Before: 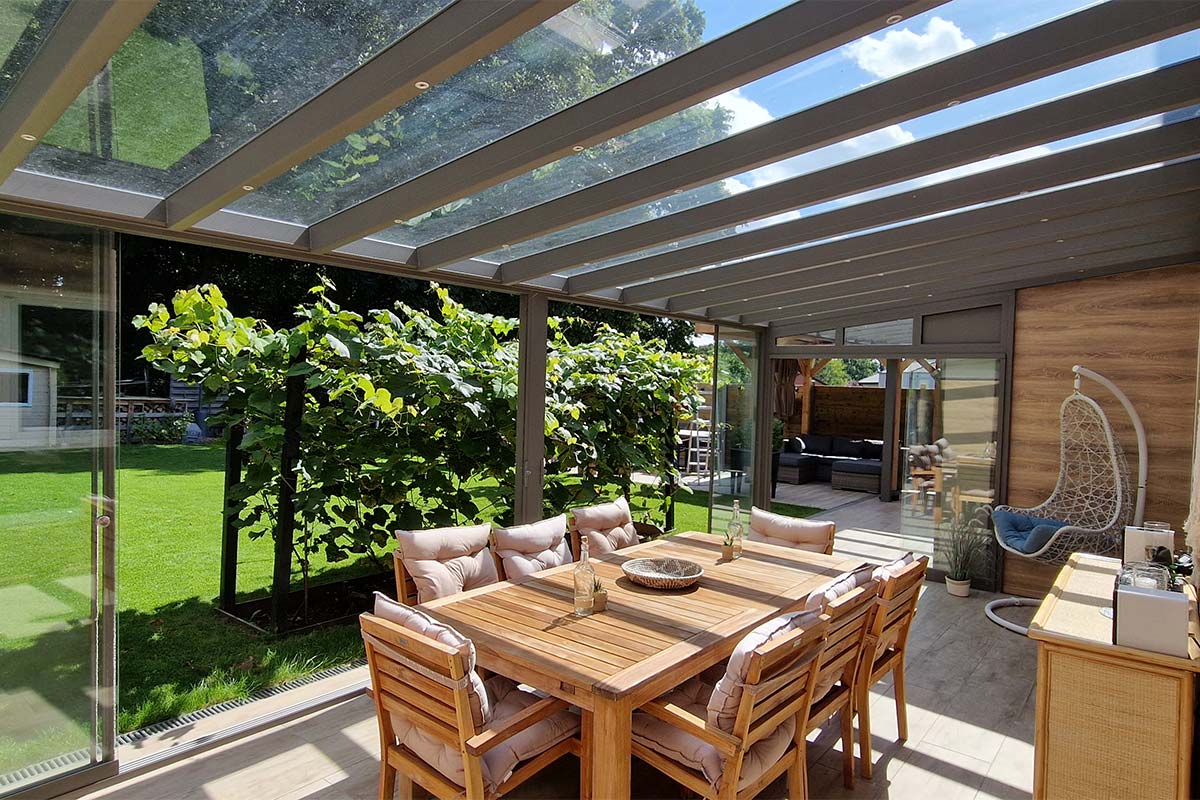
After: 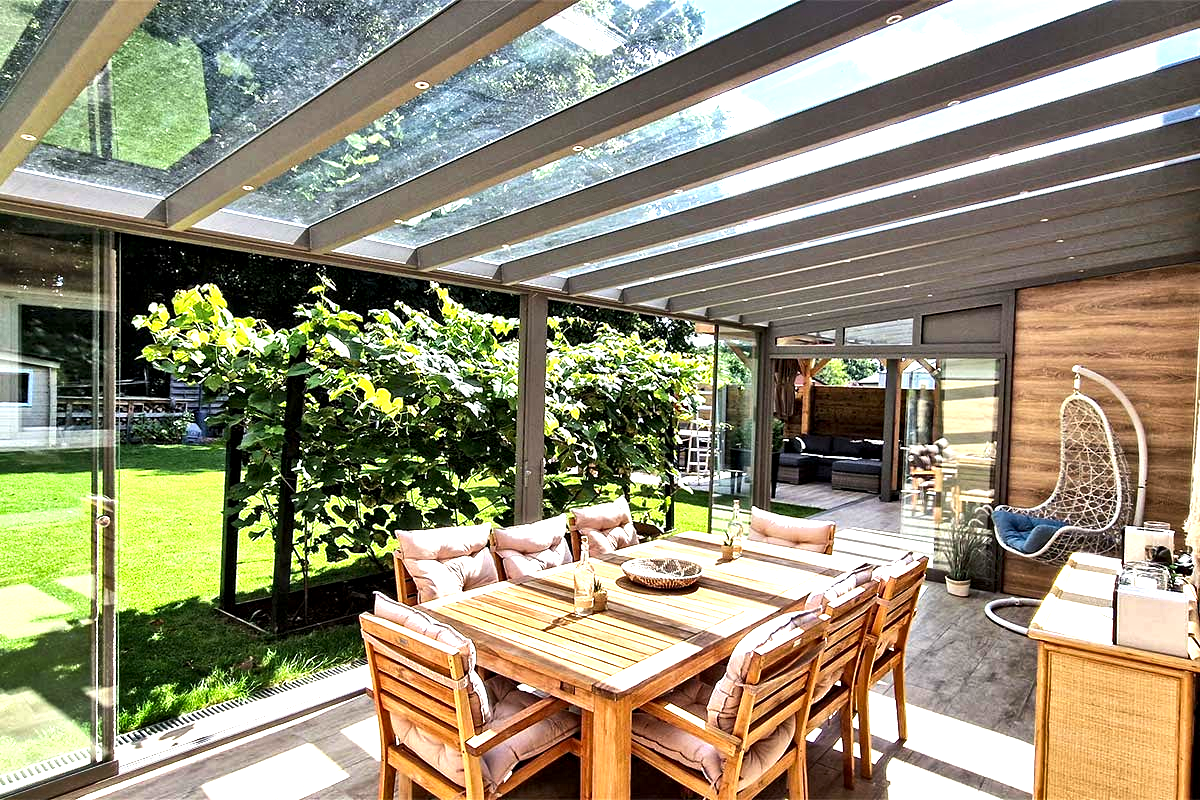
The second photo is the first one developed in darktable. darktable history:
exposure: black level correction 0.001, exposure 1.116 EV, compensate highlight preservation false
shadows and highlights: shadows 25, highlights -48, soften with gaussian
tone equalizer: -8 EV -0.417 EV, -7 EV -0.389 EV, -6 EV -0.333 EV, -5 EV -0.222 EV, -3 EV 0.222 EV, -2 EV 0.333 EV, -1 EV 0.389 EV, +0 EV 0.417 EV, edges refinement/feathering 500, mask exposure compensation -1.57 EV, preserve details no
contrast equalizer: y [[0.5, 0.501, 0.525, 0.597, 0.58, 0.514], [0.5 ×6], [0.5 ×6], [0 ×6], [0 ×6]]
